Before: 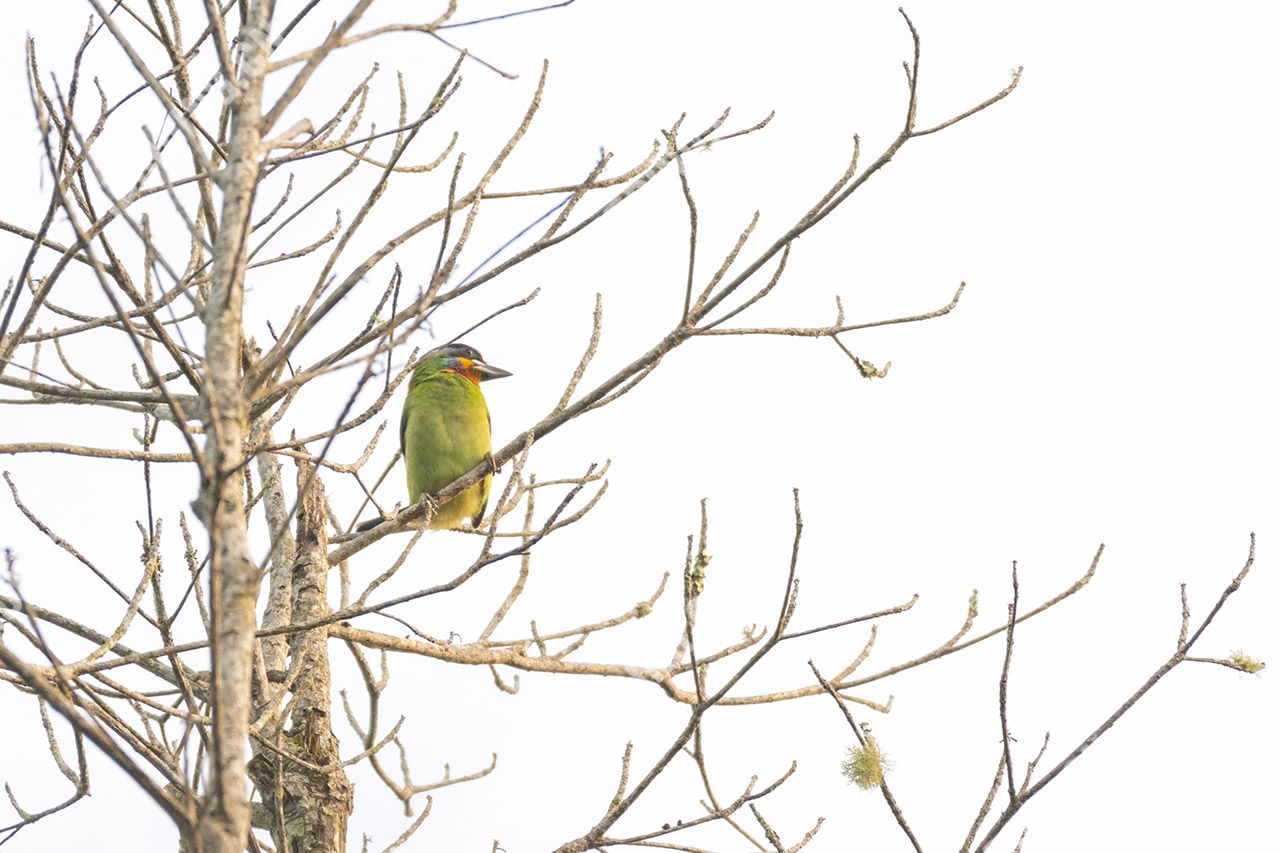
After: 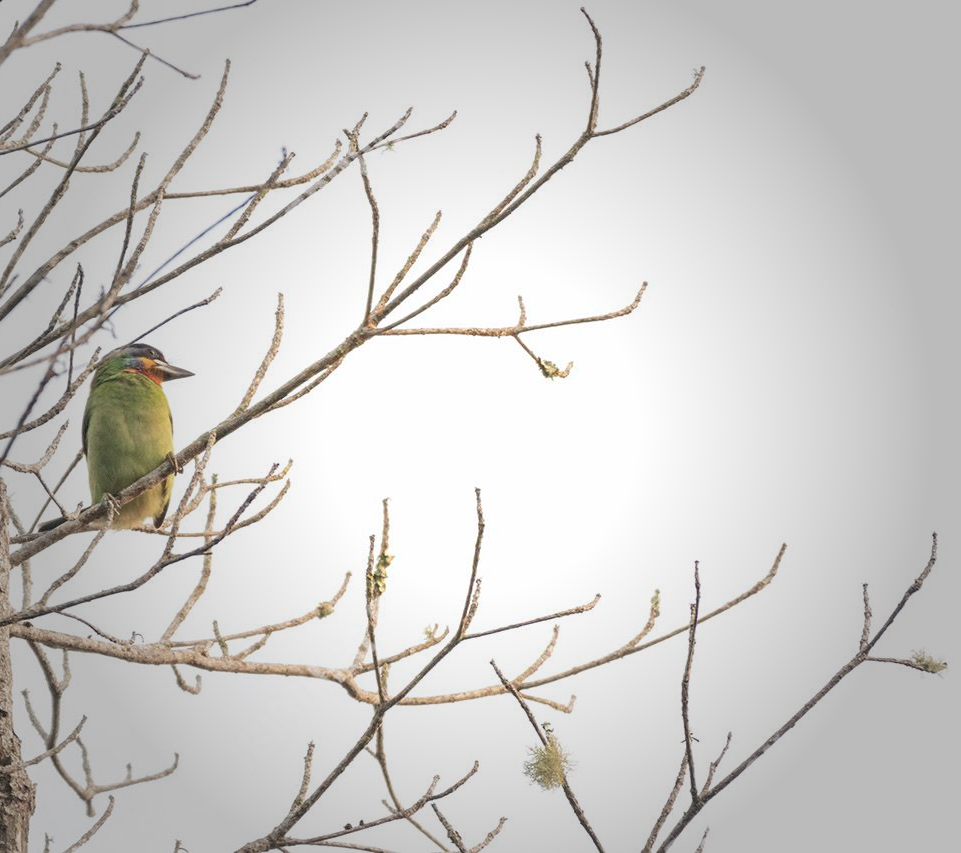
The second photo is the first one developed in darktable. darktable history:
vignetting: fall-off start 34.32%, fall-off radius 64.32%, width/height ratio 0.954
crop and rotate: left 24.846%
